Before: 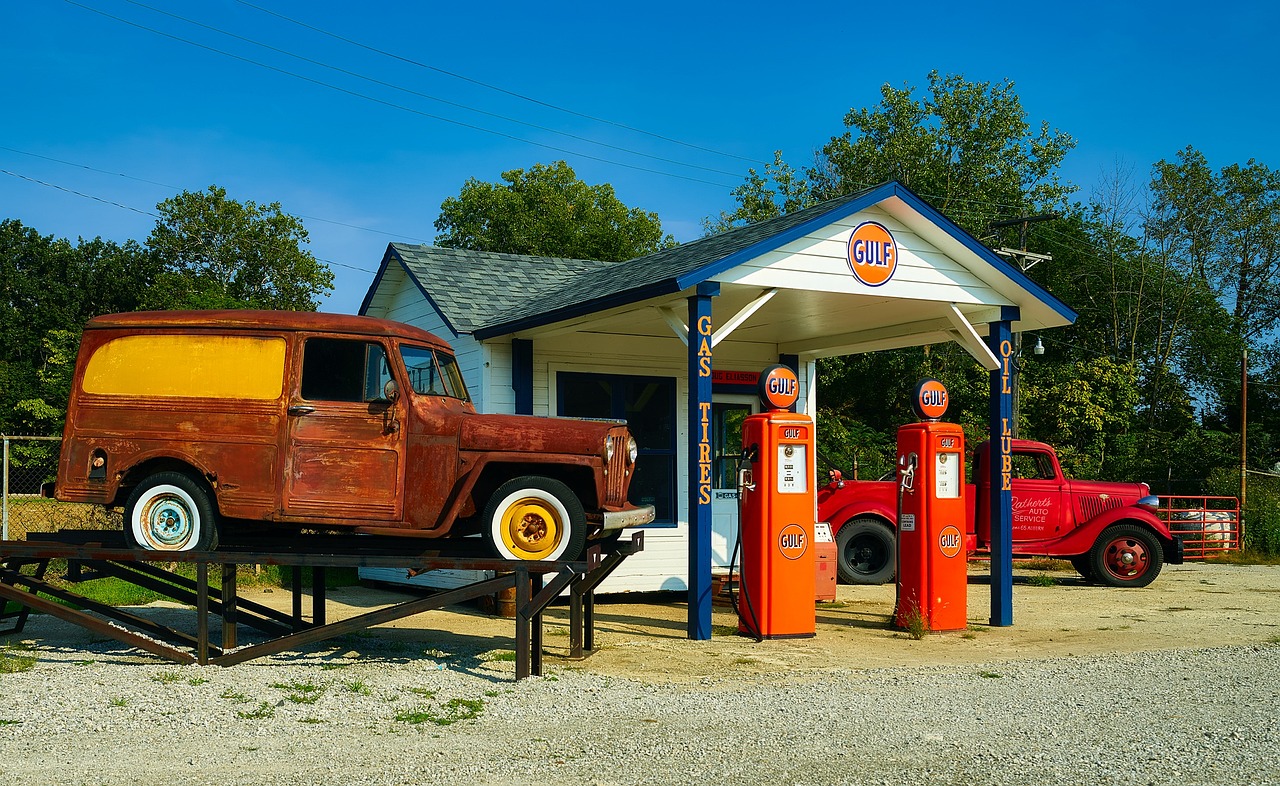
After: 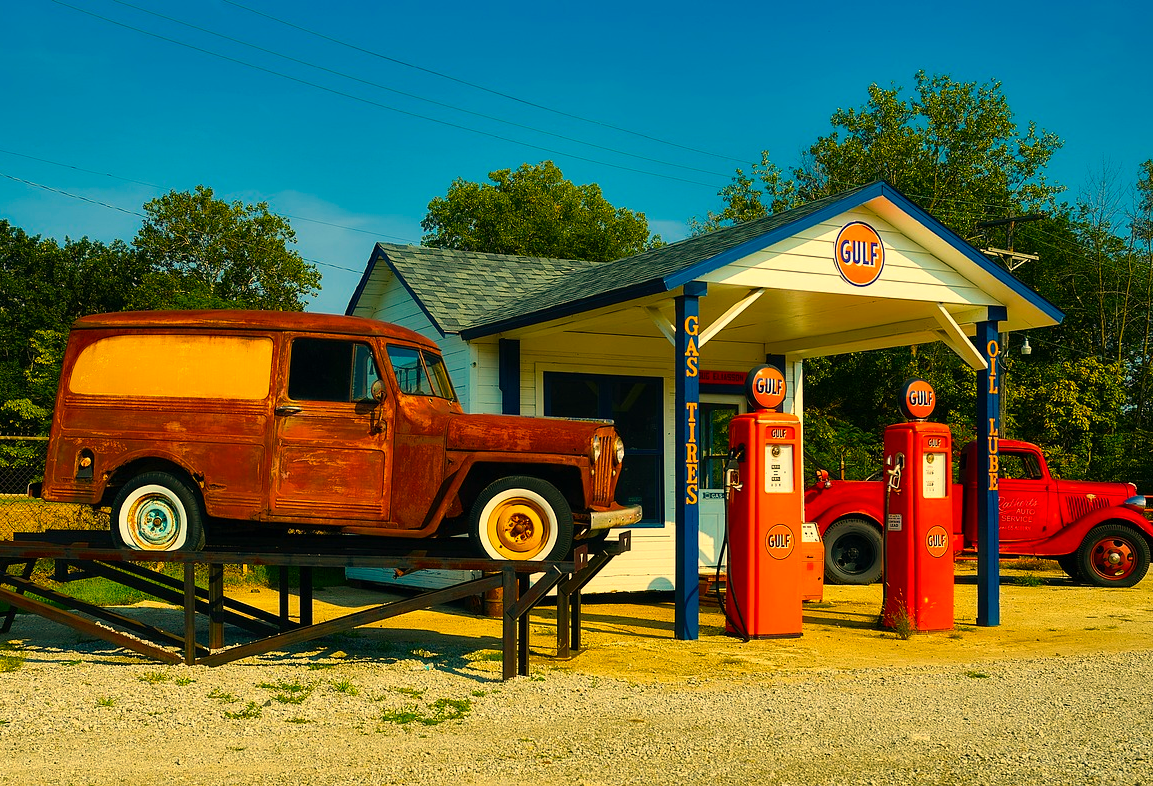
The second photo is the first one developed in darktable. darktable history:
color balance rgb: perceptual saturation grading › global saturation 30%, global vibrance 20%
crop and rotate: left 1.088%, right 8.807%
white balance: red 1.138, green 0.996, blue 0.812
